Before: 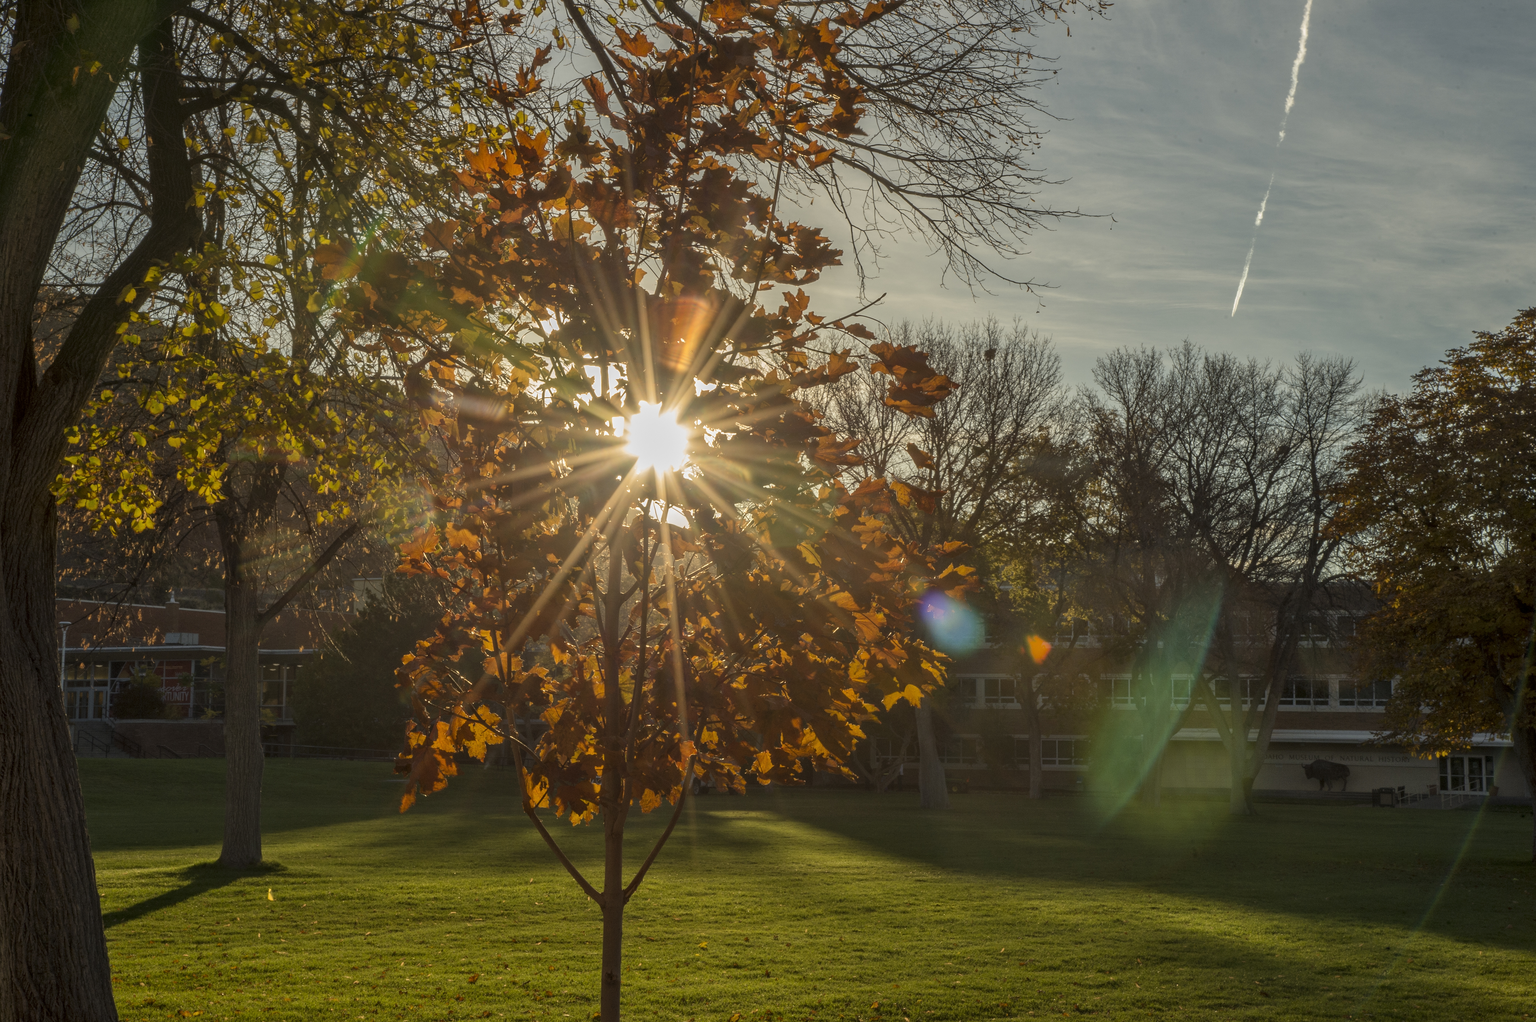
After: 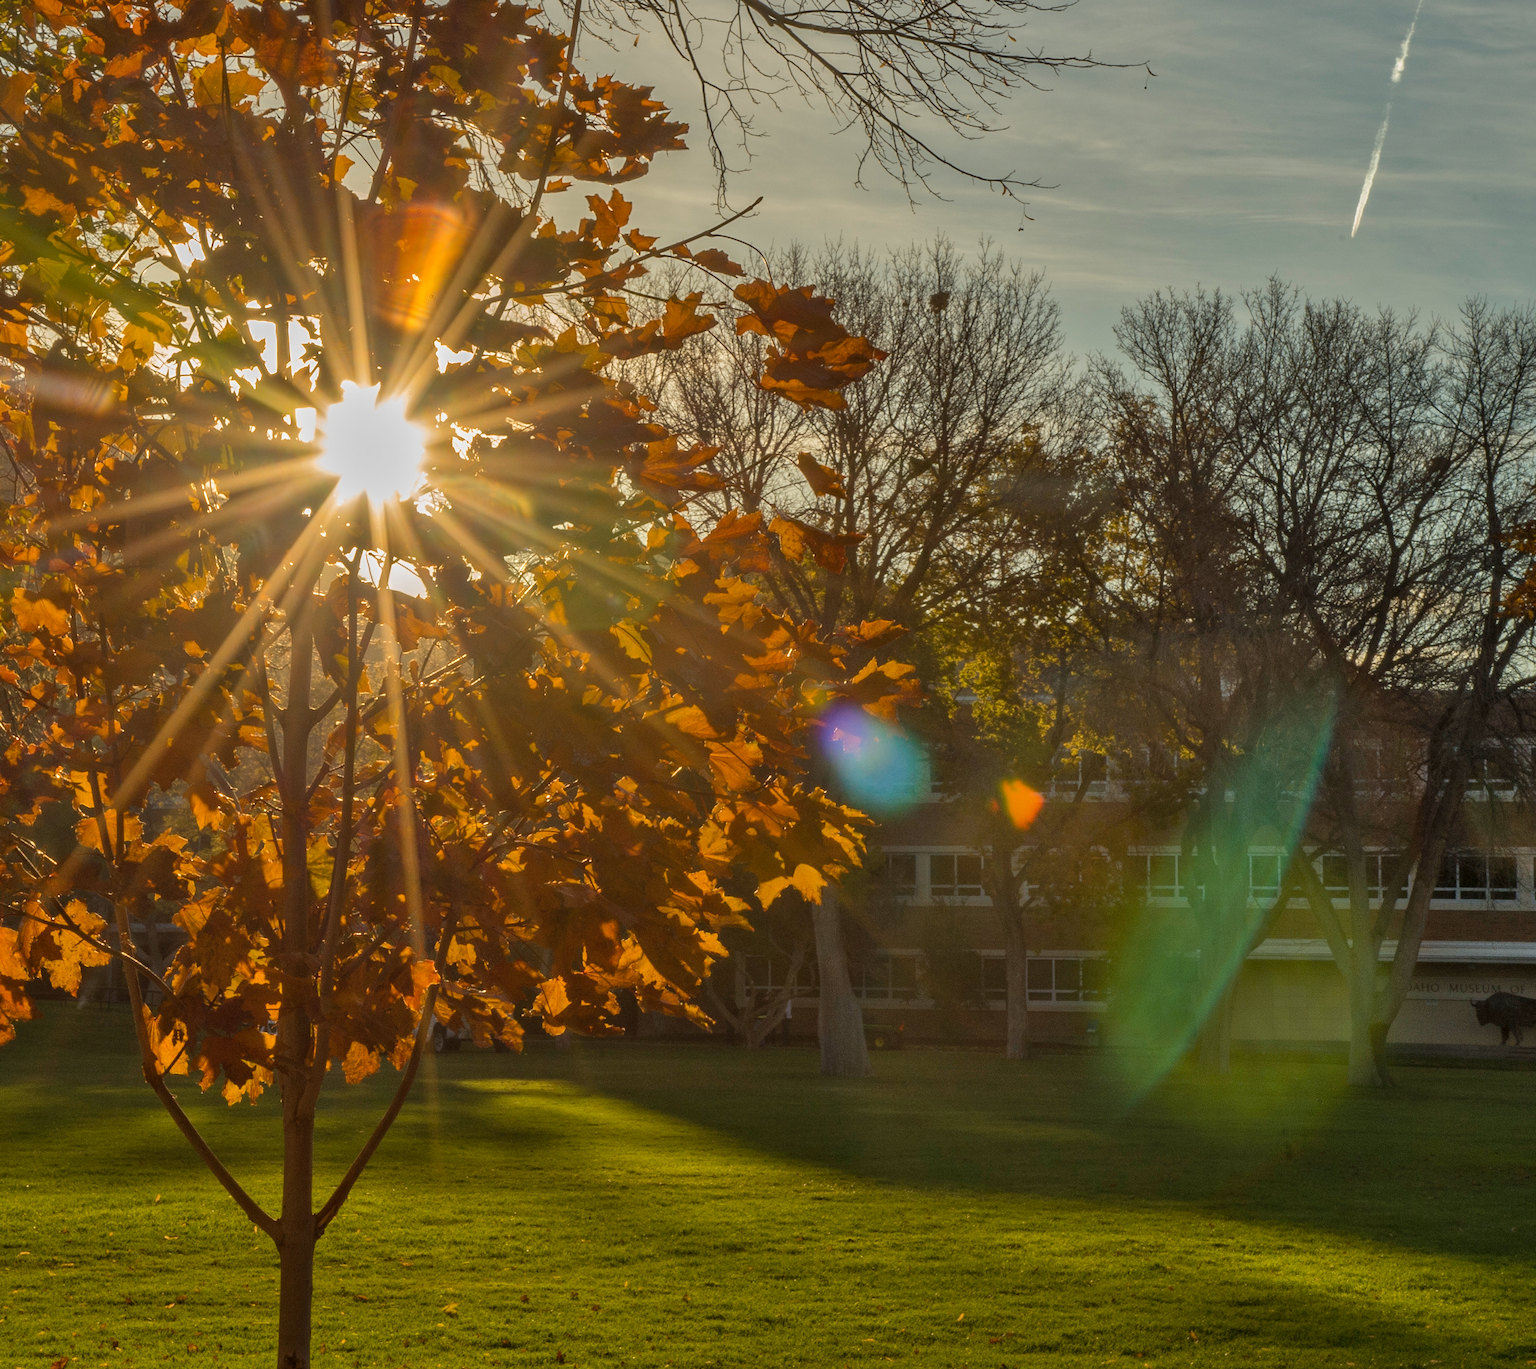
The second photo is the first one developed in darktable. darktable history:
crop and rotate: left 28.595%, top 17.393%, right 12.719%, bottom 3.986%
color balance rgb: perceptual saturation grading › global saturation 19.63%, global vibrance 12.325%
shadows and highlights: shadows 43.66, white point adjustment -1.36, soften with gaussian
tone equalizer: edges refinement/feathering 500, mask exposure compensation -1.57 EV, preserve details no
